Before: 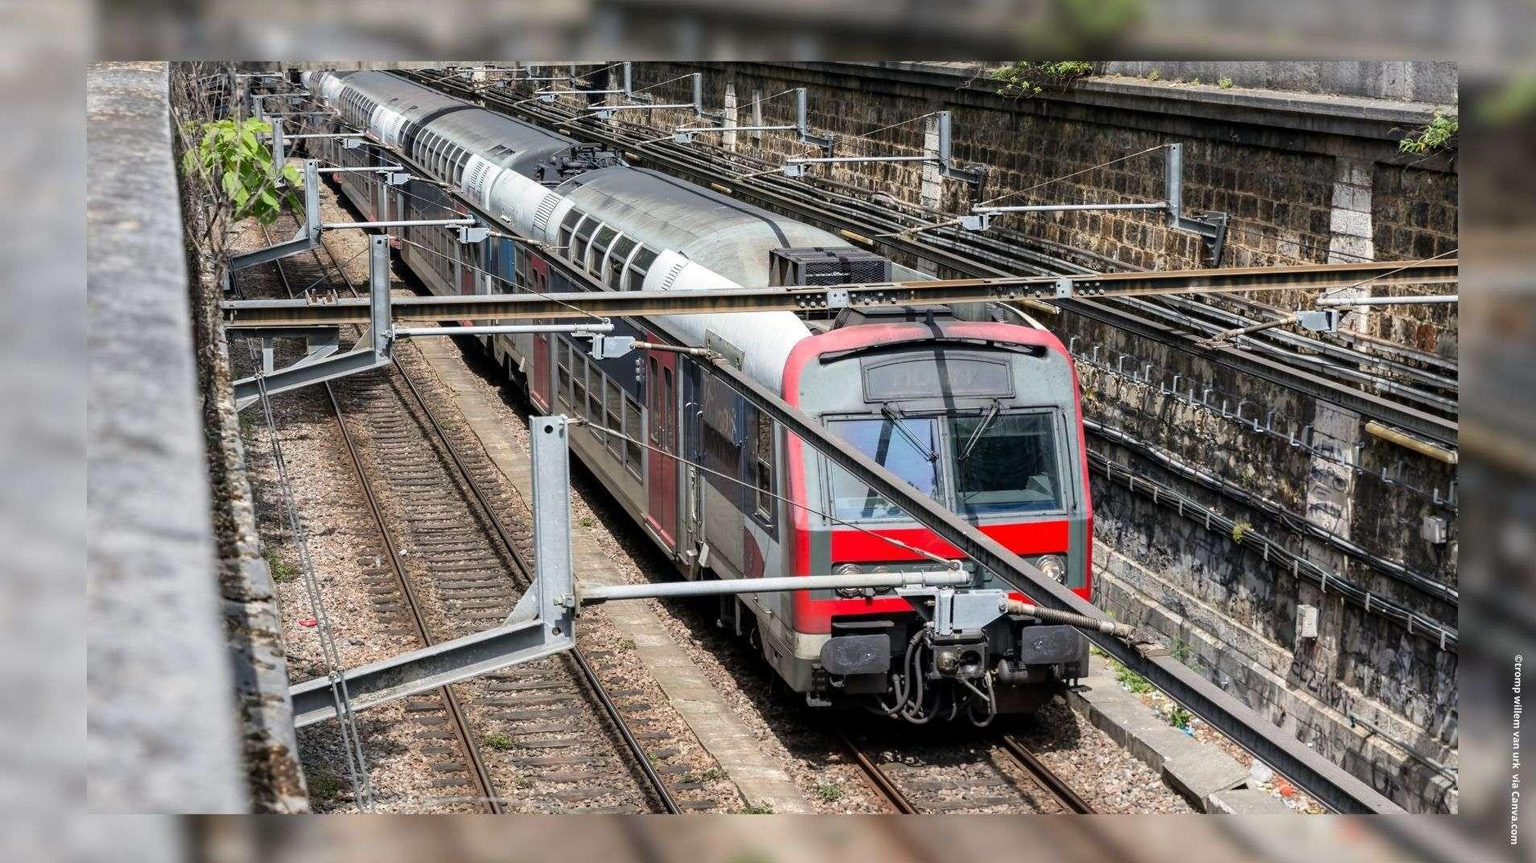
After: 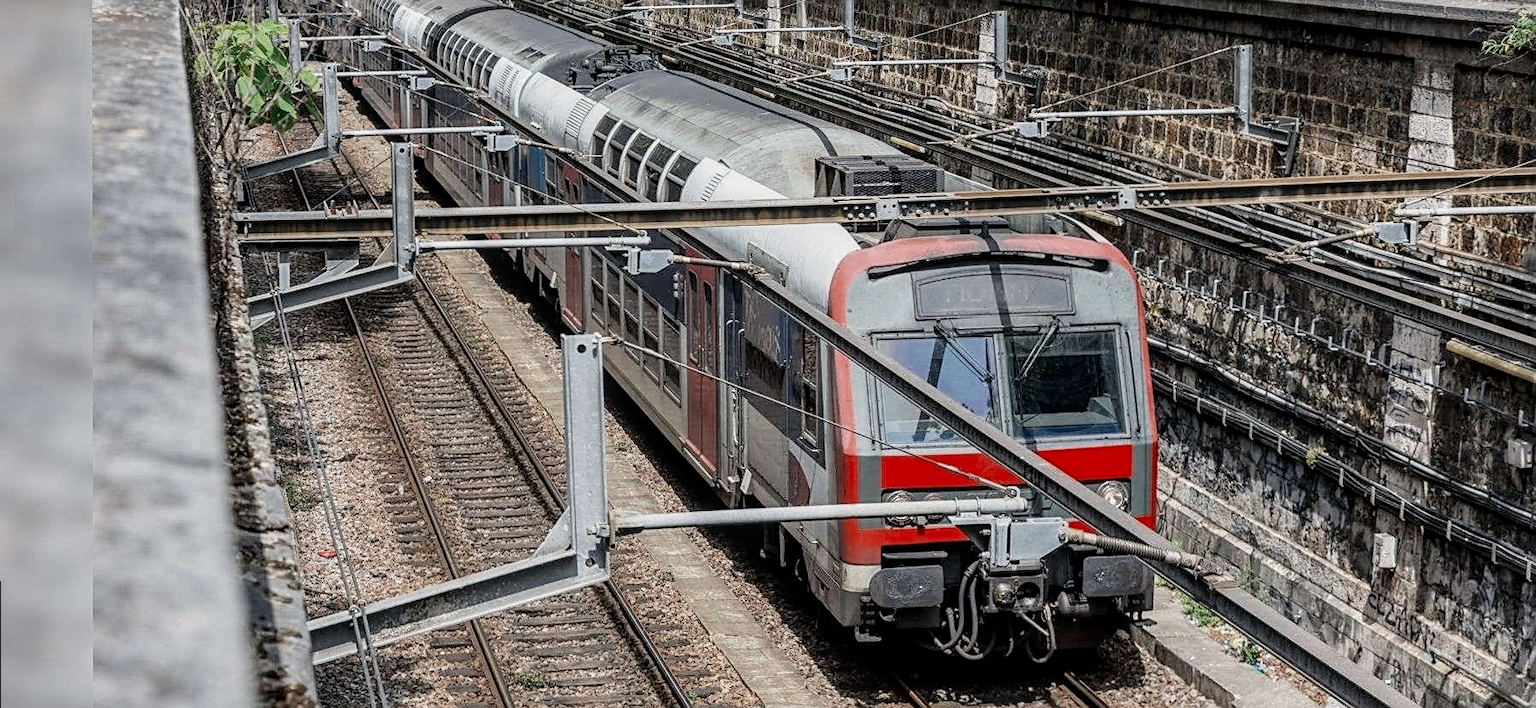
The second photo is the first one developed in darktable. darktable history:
local contrast: on, module defaults
sharpen: on, module defaults
filmic rgb: black relative exposure -11.32 EV, white relative exposure 3.24 EV, hardness 6.7
crop and rotate: angle 0.071°, top 11.735%, right 5.616%, bottom 10.817%
color zones: curves: ch0 [(0, 0.5) (0.125, 0.4) (0.25, 0.5) (0.375, 0.4) (0.5, 0.4) (0.625, 0.35) (0.75, 0.35) (0.875, 0.5)]; ch1 [(0, 0.35) (0.125, 0.45) (0.25, 0.35) (0.375, 0.35) (0.5, 0.35) (0.625, 0.35) (0.75, 0.45) (0.875, 0.35)]; ch2 [(0, 0.6) (0.125, 0.5) (0.25, 0.5) (0.375, 0.6) (0.5, 0.6) (0.625, 0.5) (0.75, 0.5) (0.875, 0.5)]
